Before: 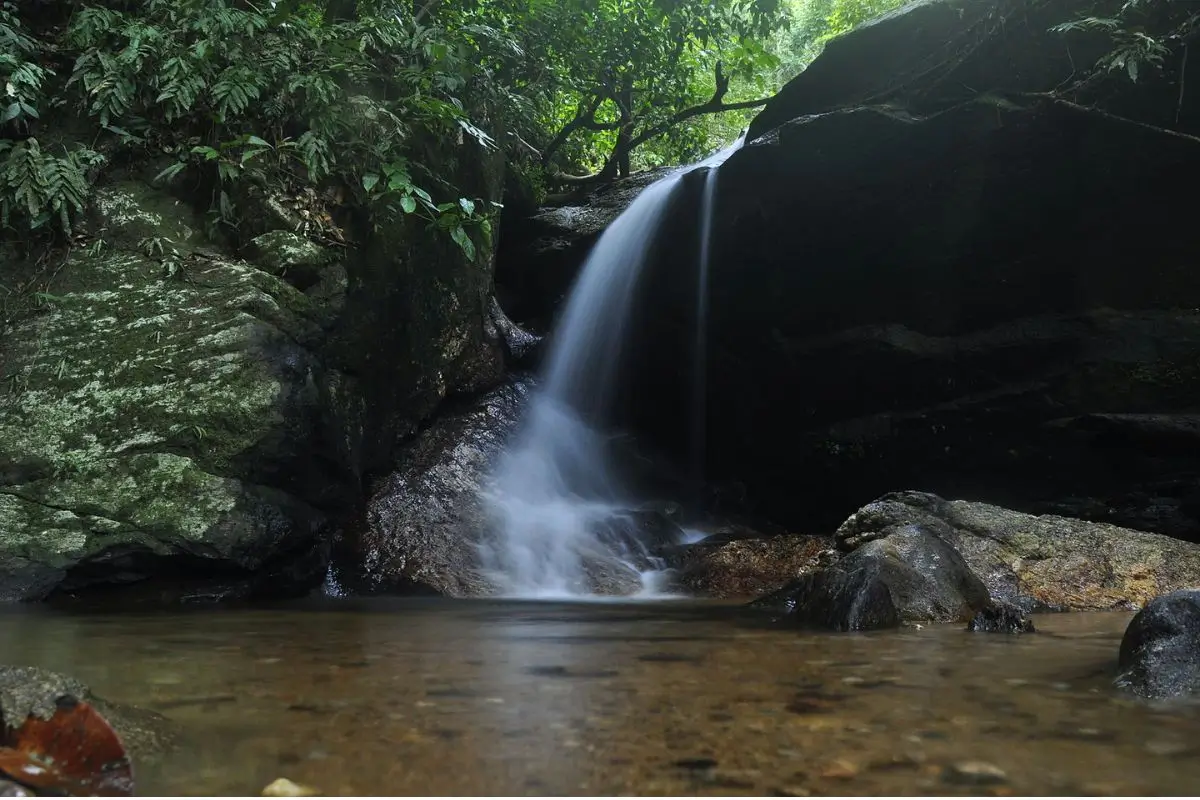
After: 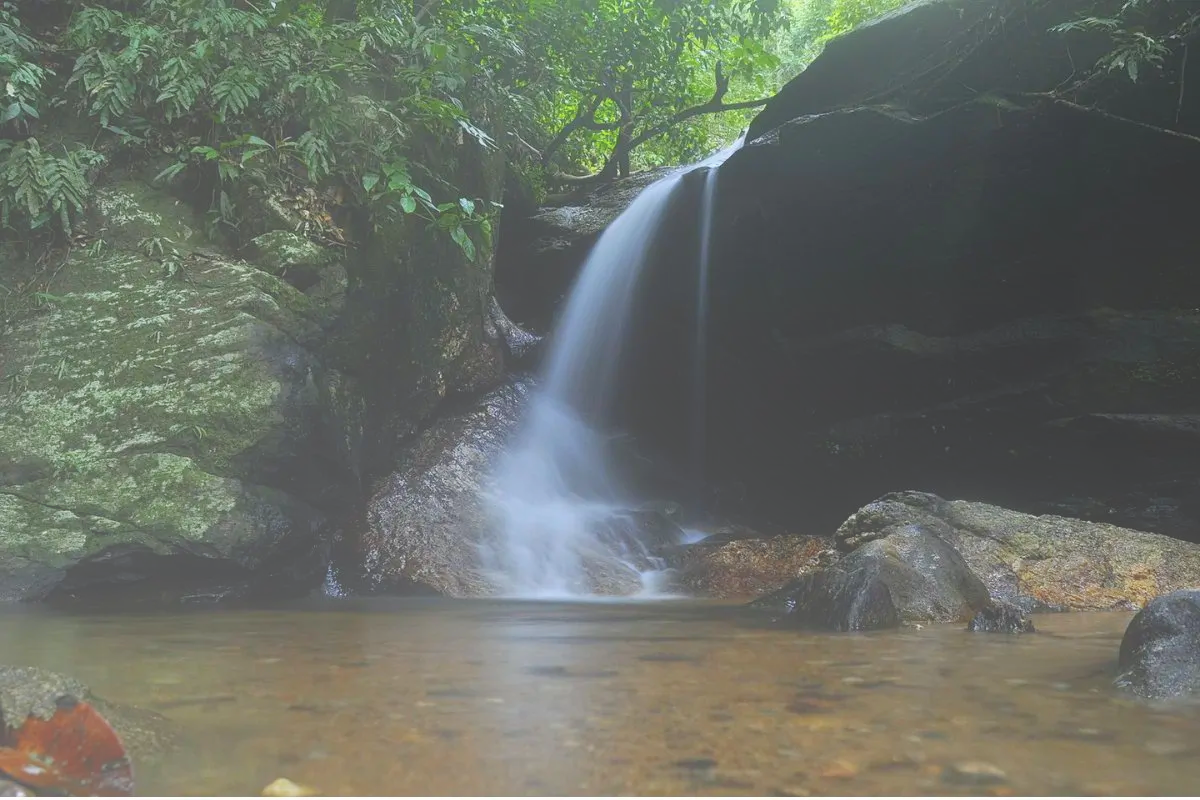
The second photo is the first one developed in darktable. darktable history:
white balance: red 1, blue 1
contrast equalizer: y [[0.5, 0.486, 0.447, 0.446, 0.489, 0.5], [0.5 ×6], [0.5 ×6], [0 ×6], [0 ×6]]
bloom: size 70%, threshold 25%, strength 70%
